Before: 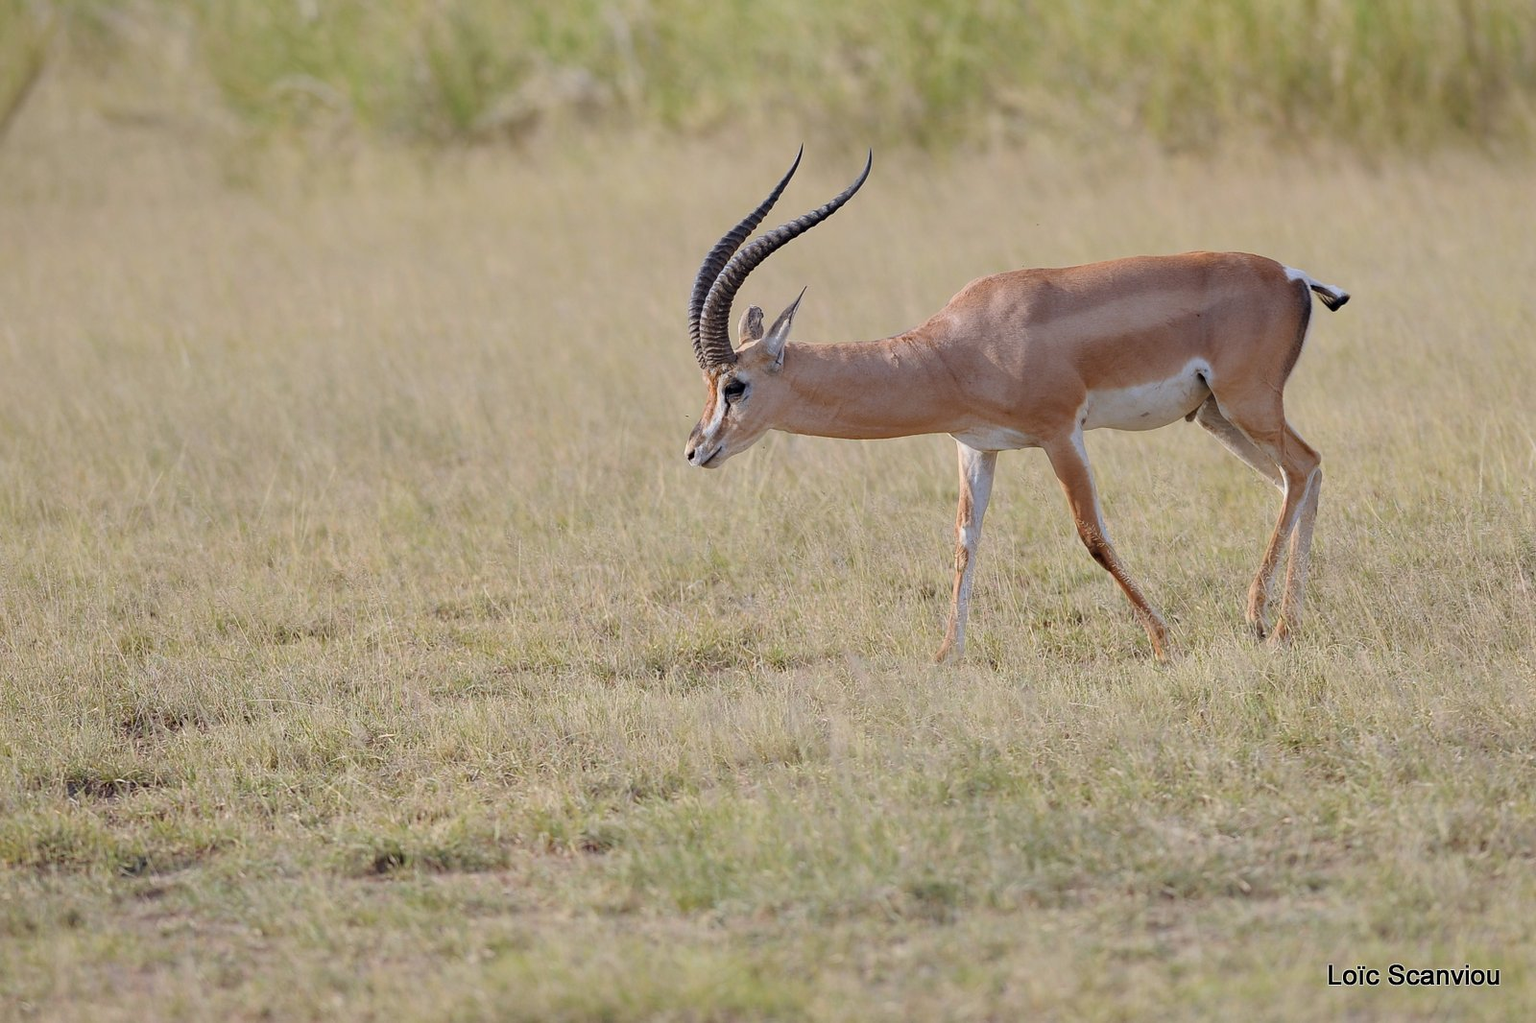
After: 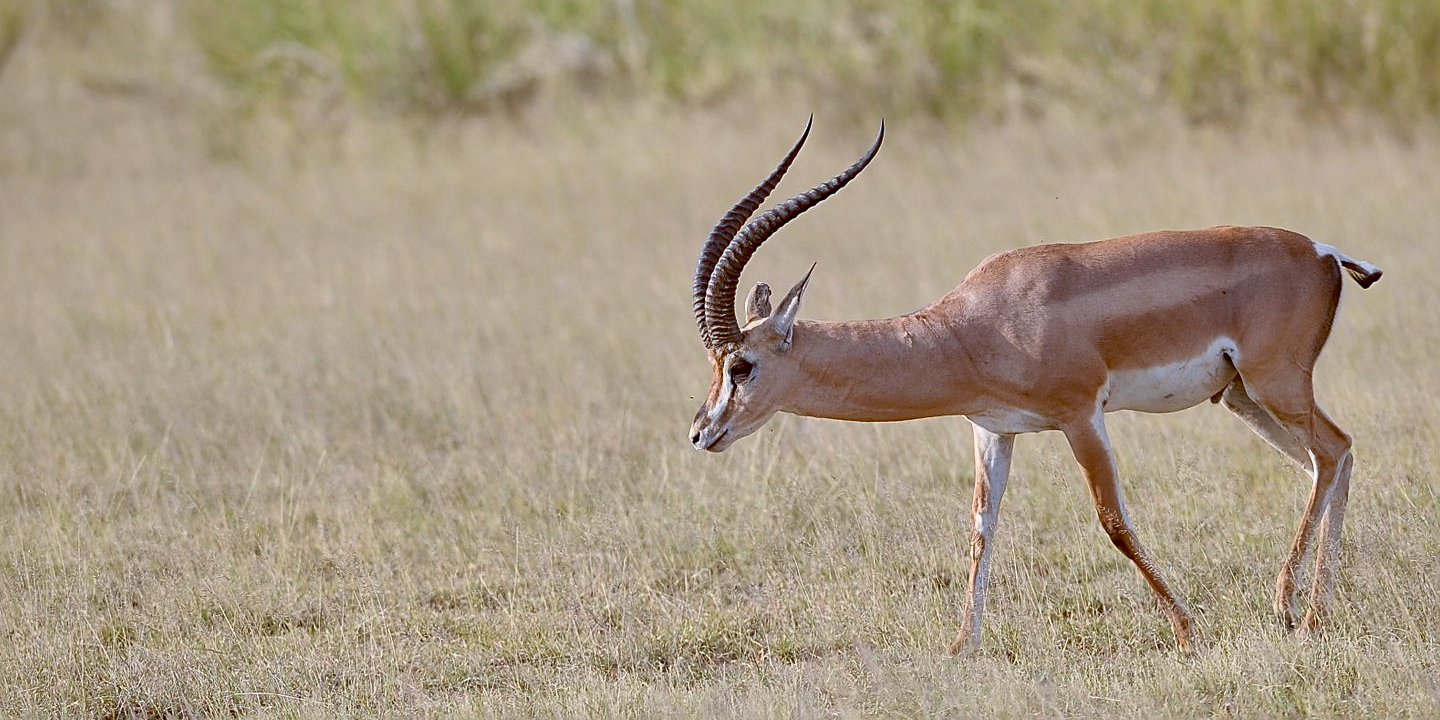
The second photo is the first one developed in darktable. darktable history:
color balance: lift [1, 1.015, 1.004, 0.985], gamma [1, 0.958, 0.971, 1.042], gain [1, 0.956, 0.977, 1.044]
sharpen: on, module defaults
crop: left 1.509%, top 3.452%, right 7.696%, bottom 28.452%
local contrast: mode bilateral grid, contrast 20, coarseness 50, detail 140%, midtone range 0.2
